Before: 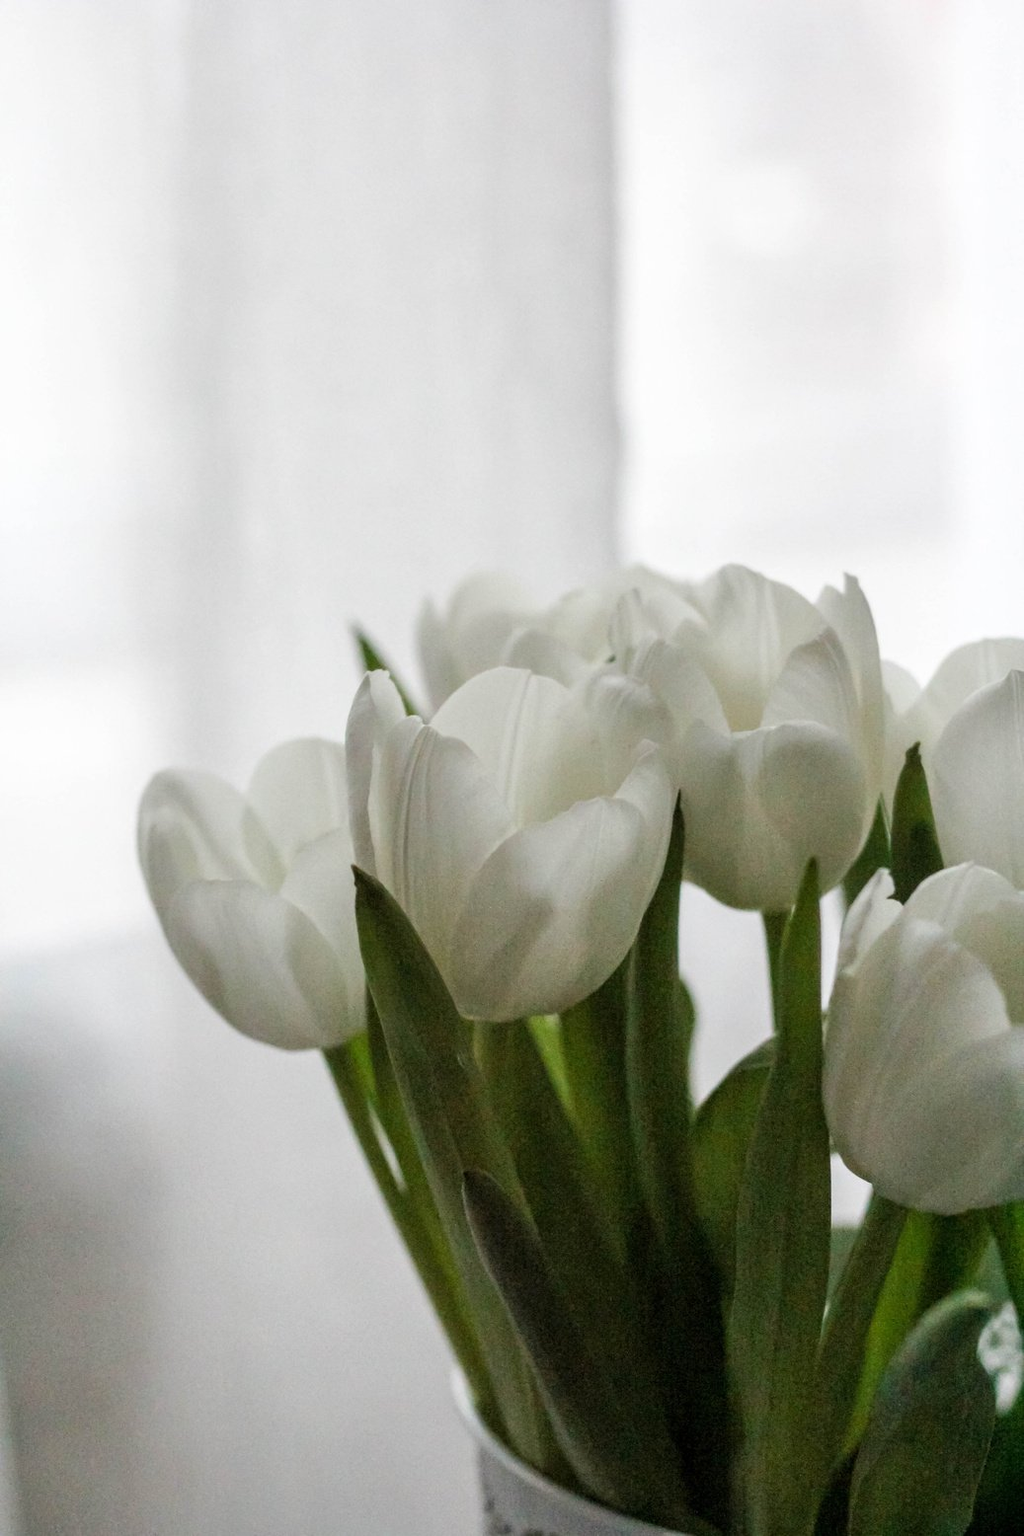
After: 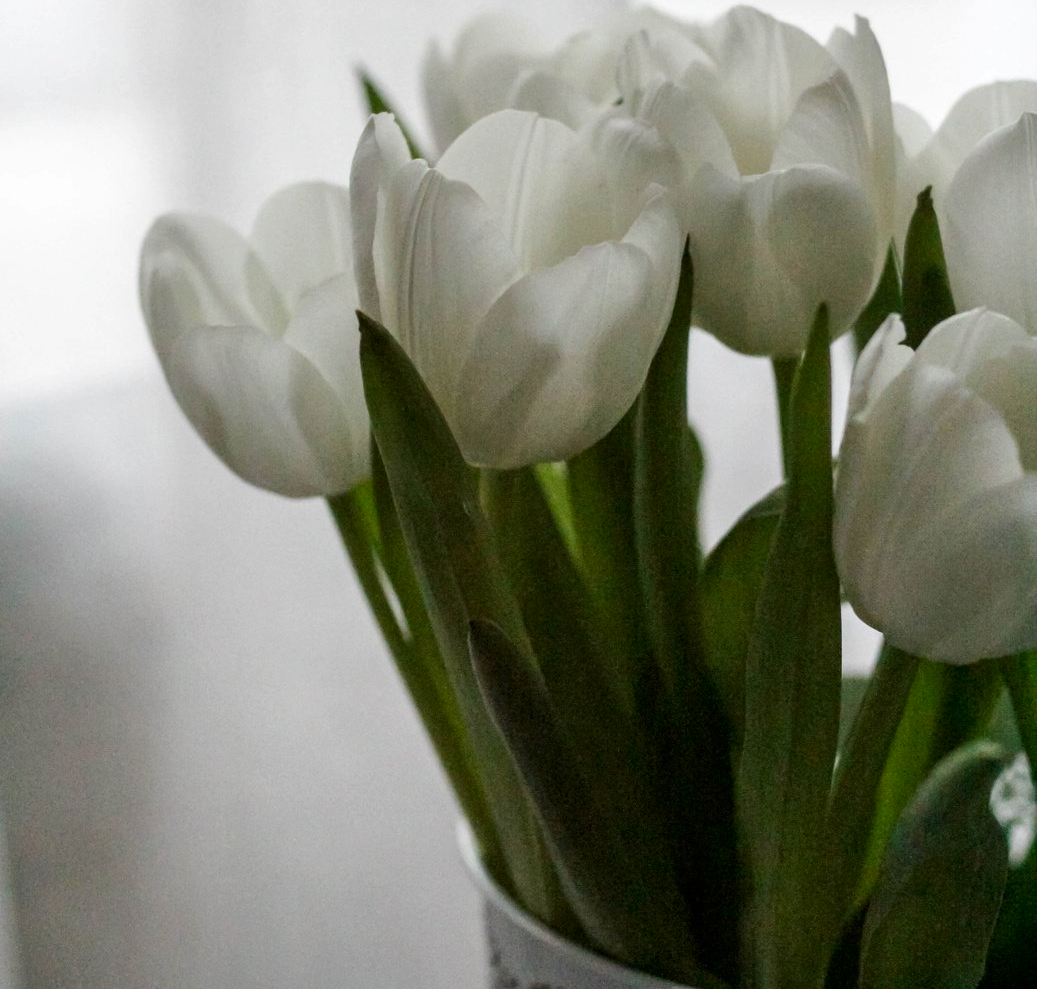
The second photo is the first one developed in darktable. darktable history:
color balance rgb: global vibrance 0.5%
crop and rotate: top 36.435%
contrast brightness saturation: brightness -0.09
